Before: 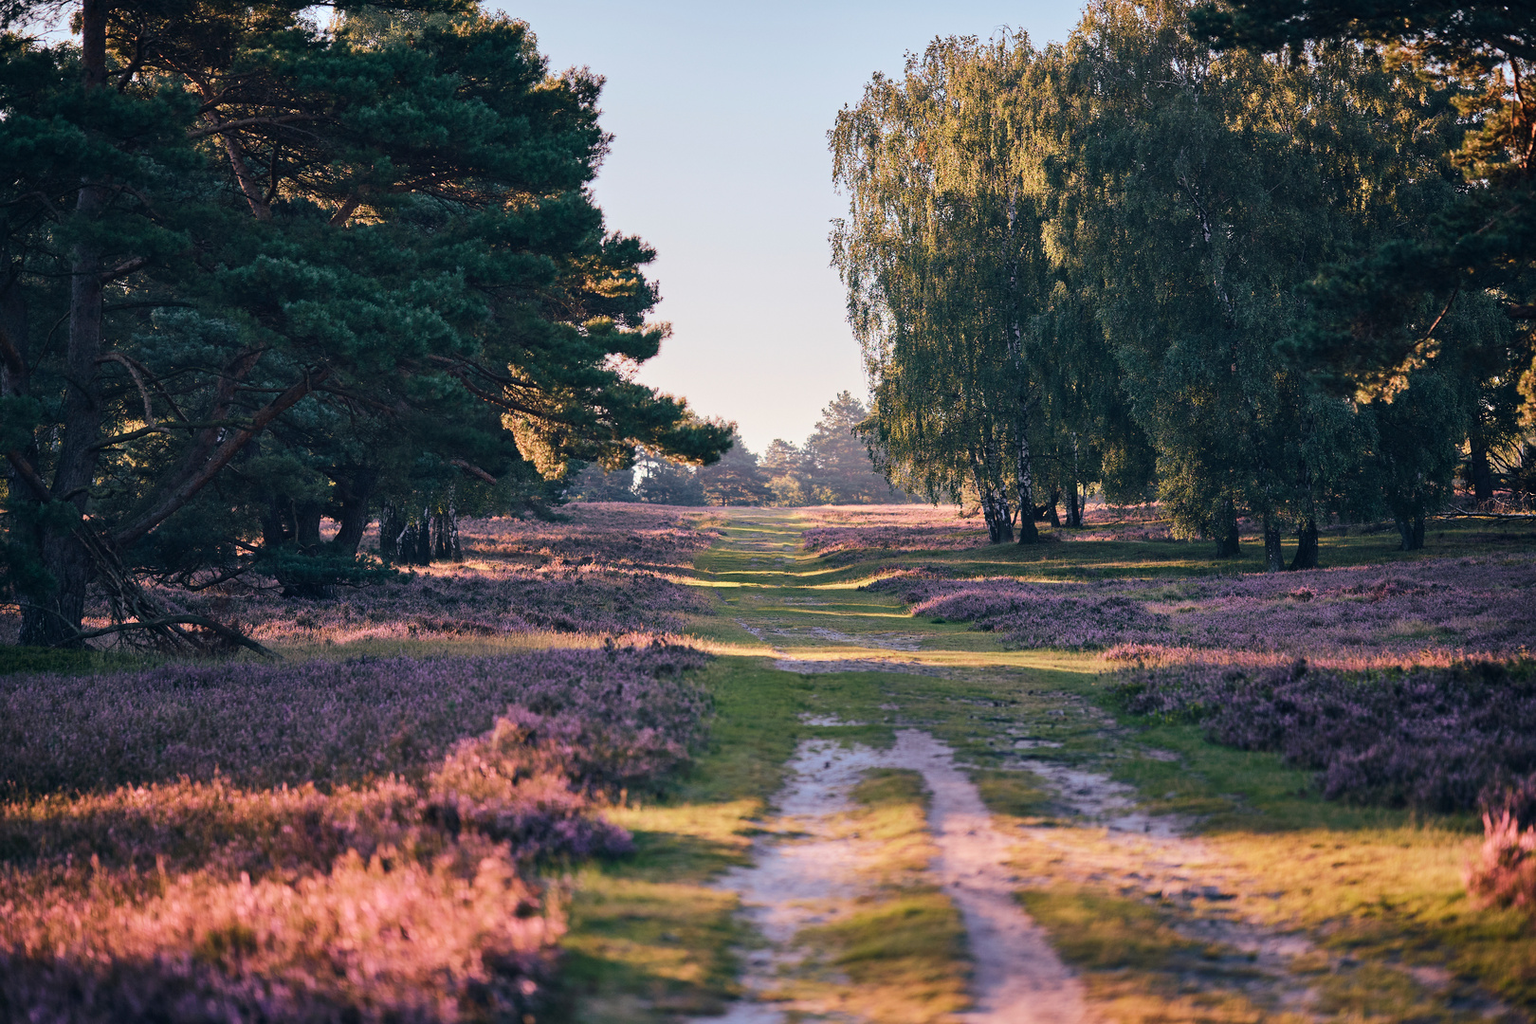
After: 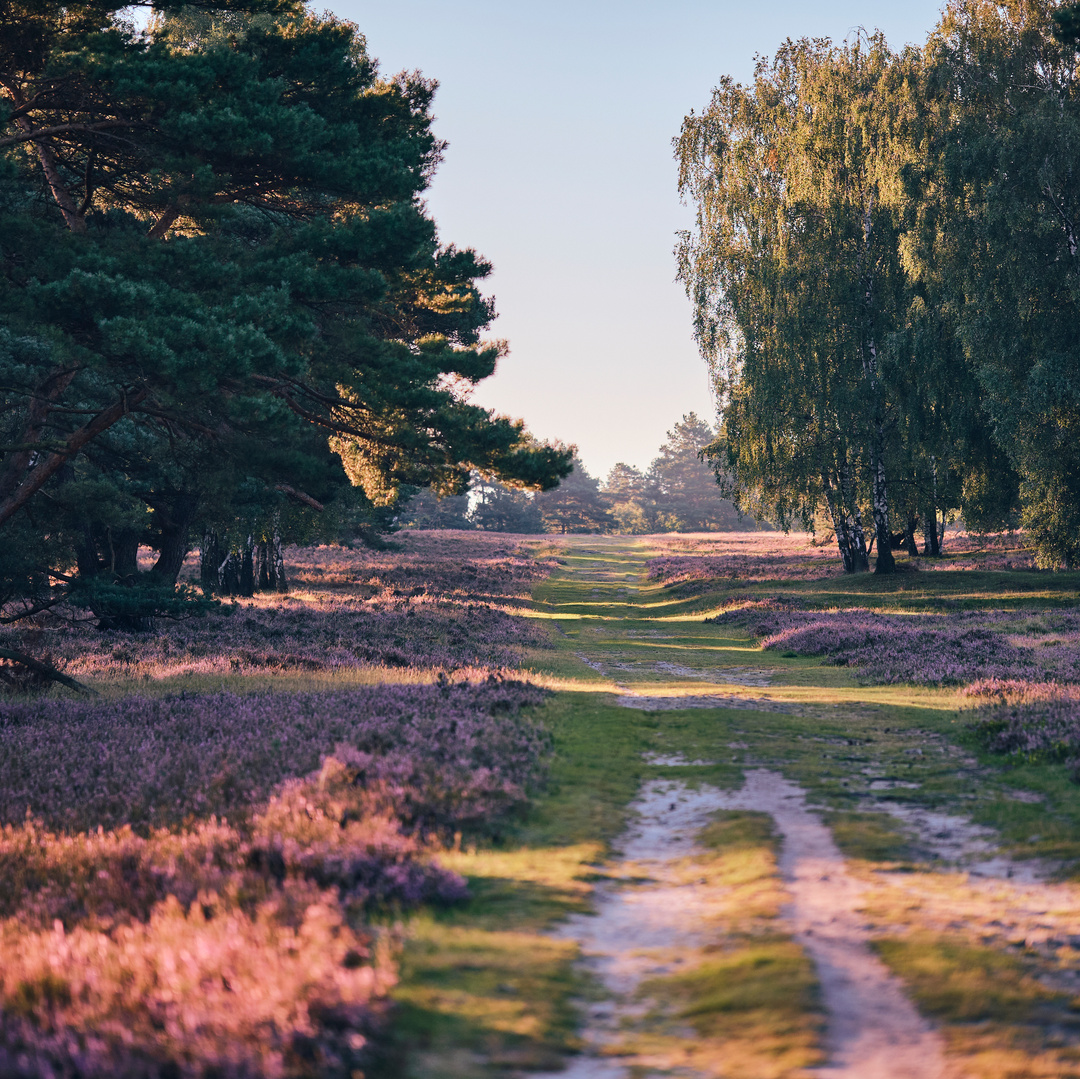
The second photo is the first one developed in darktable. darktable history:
crop and rotate: left 12.383%, right 20.924%
